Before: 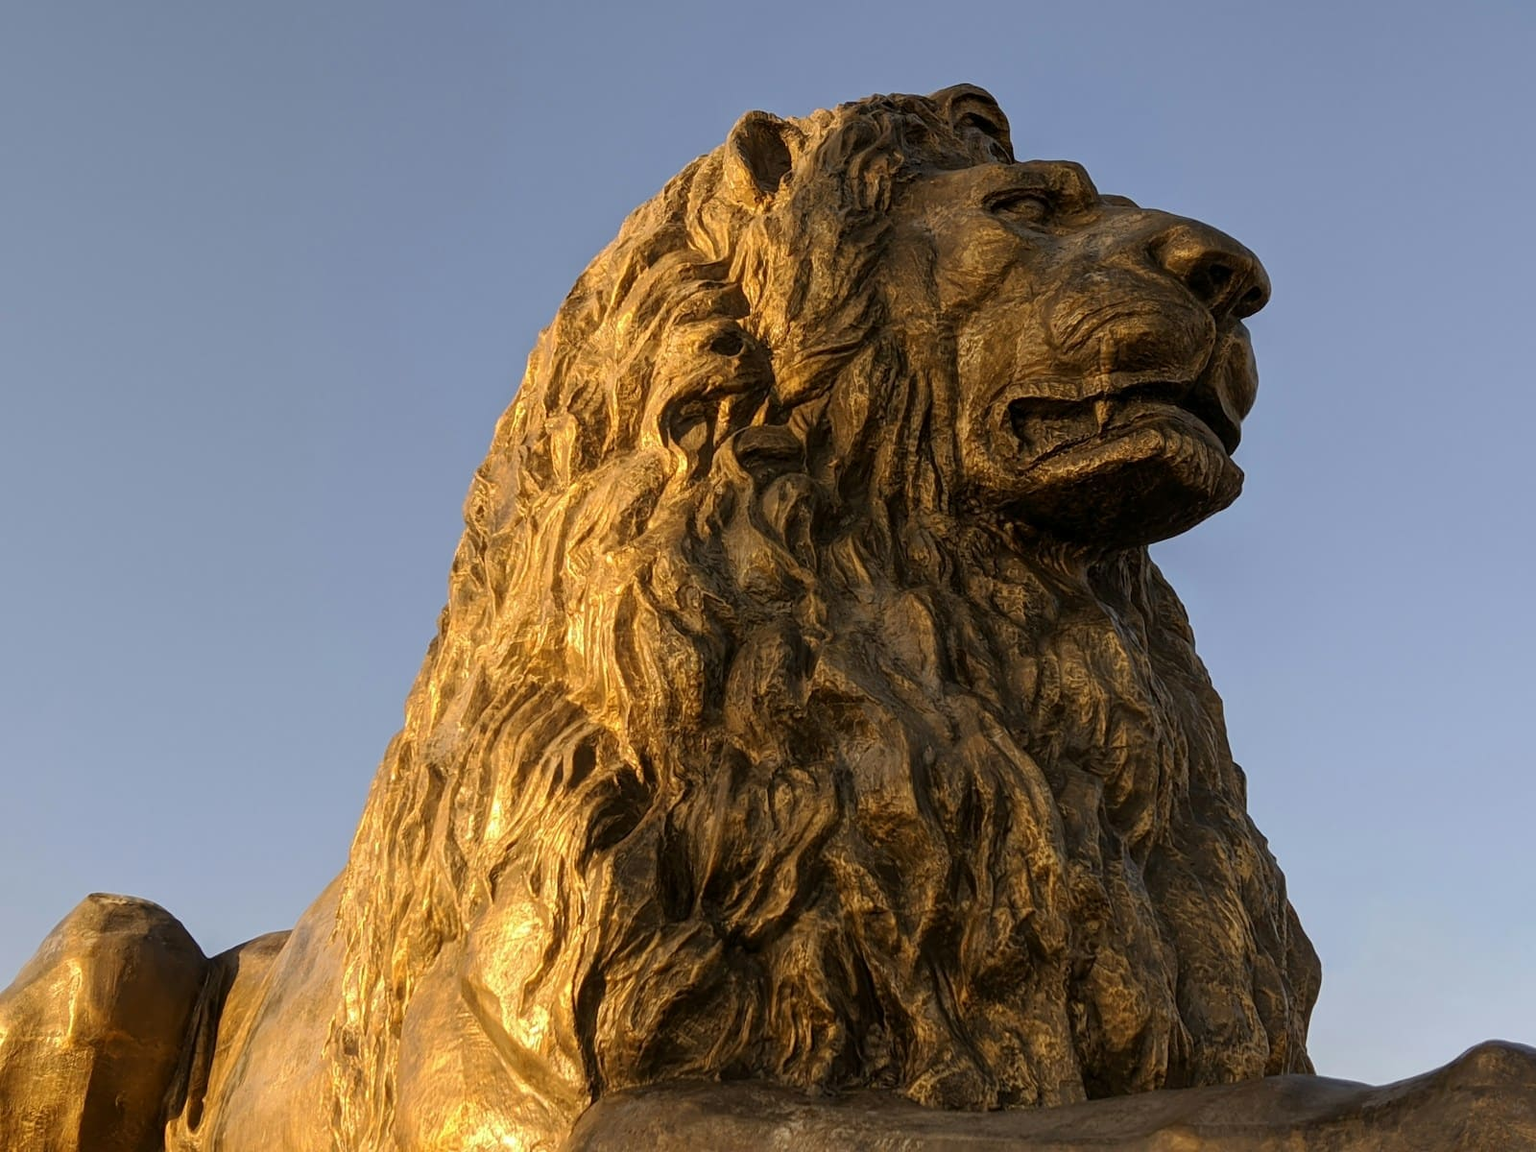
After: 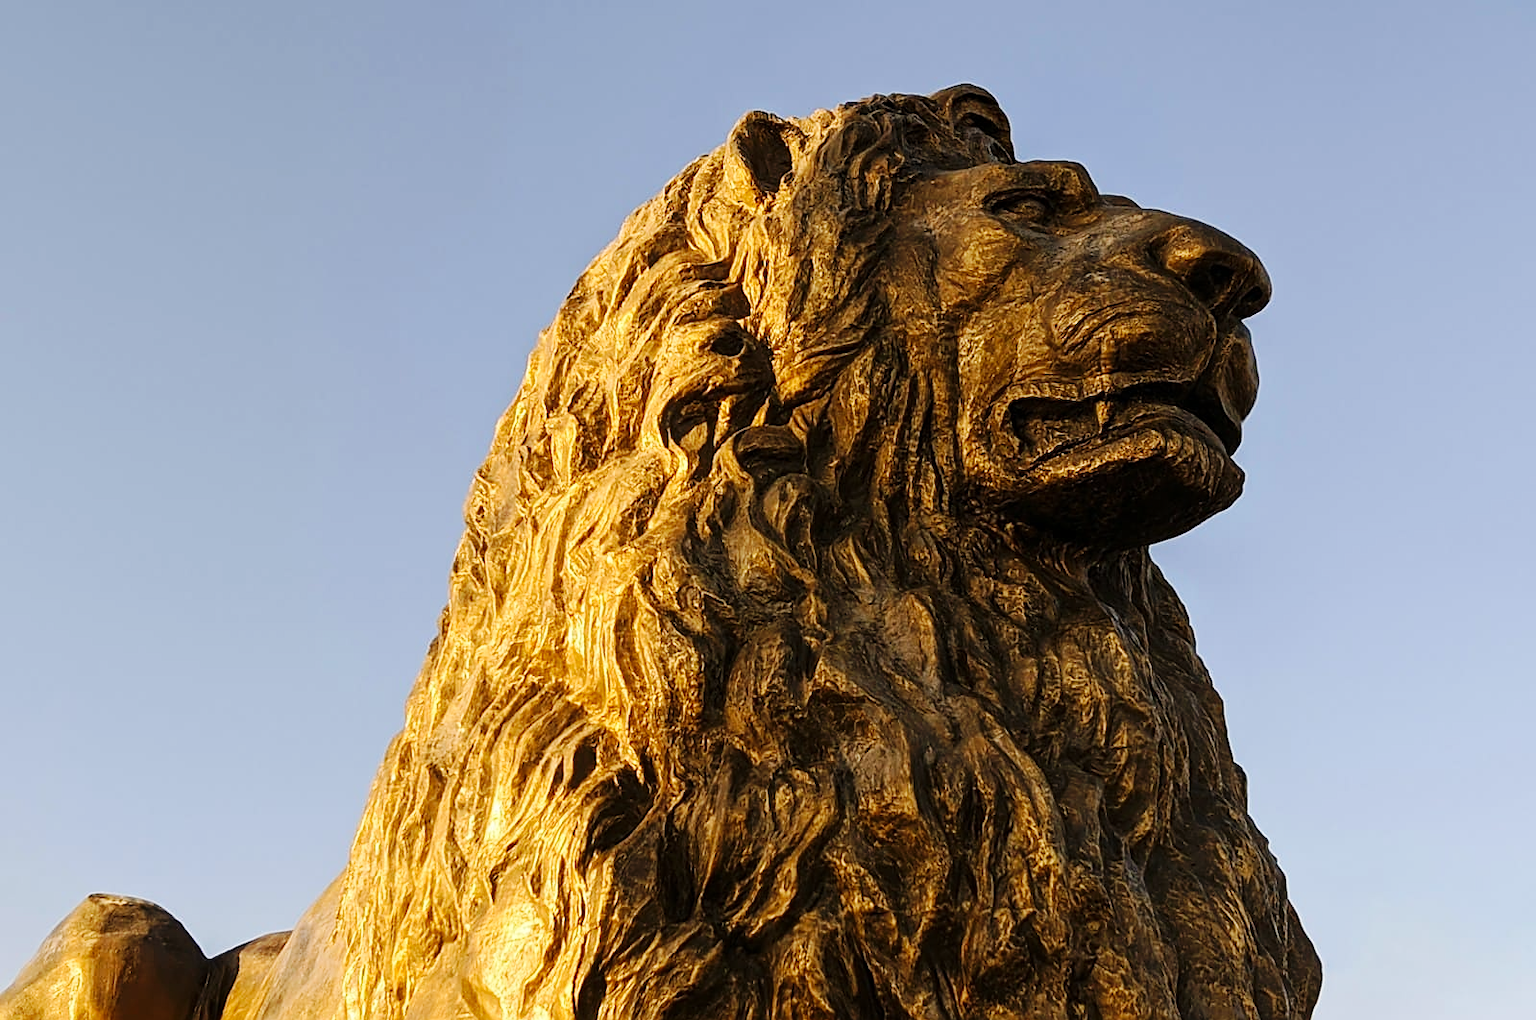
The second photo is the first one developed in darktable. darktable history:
base curve: curves: ch0 [(0, 0) (0.032, 0.025) (0.121, 0.166) (0.206, 0.329) (0.605, 0.79) (1, 1)], preserve colors none
sharpen: on, module defaults
crop and rotate: top 0%, bottom 11.49%
